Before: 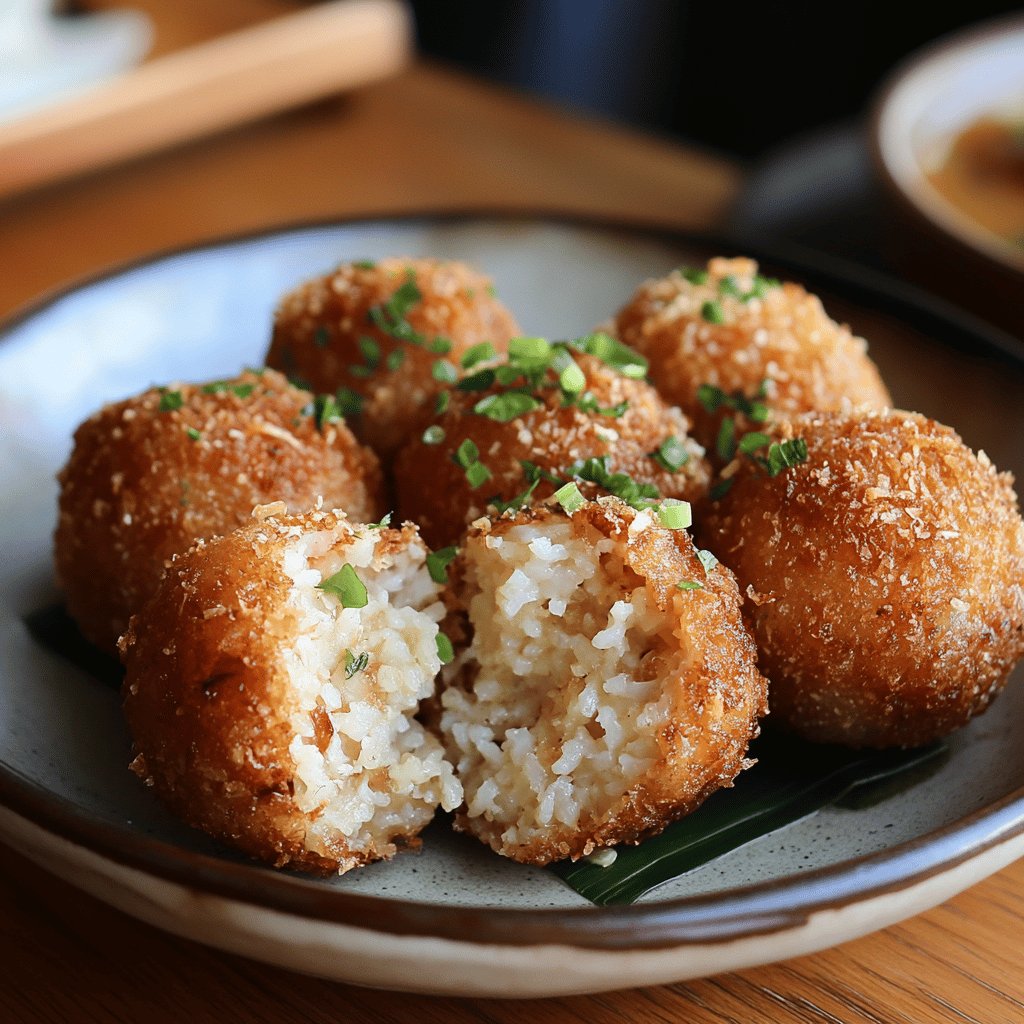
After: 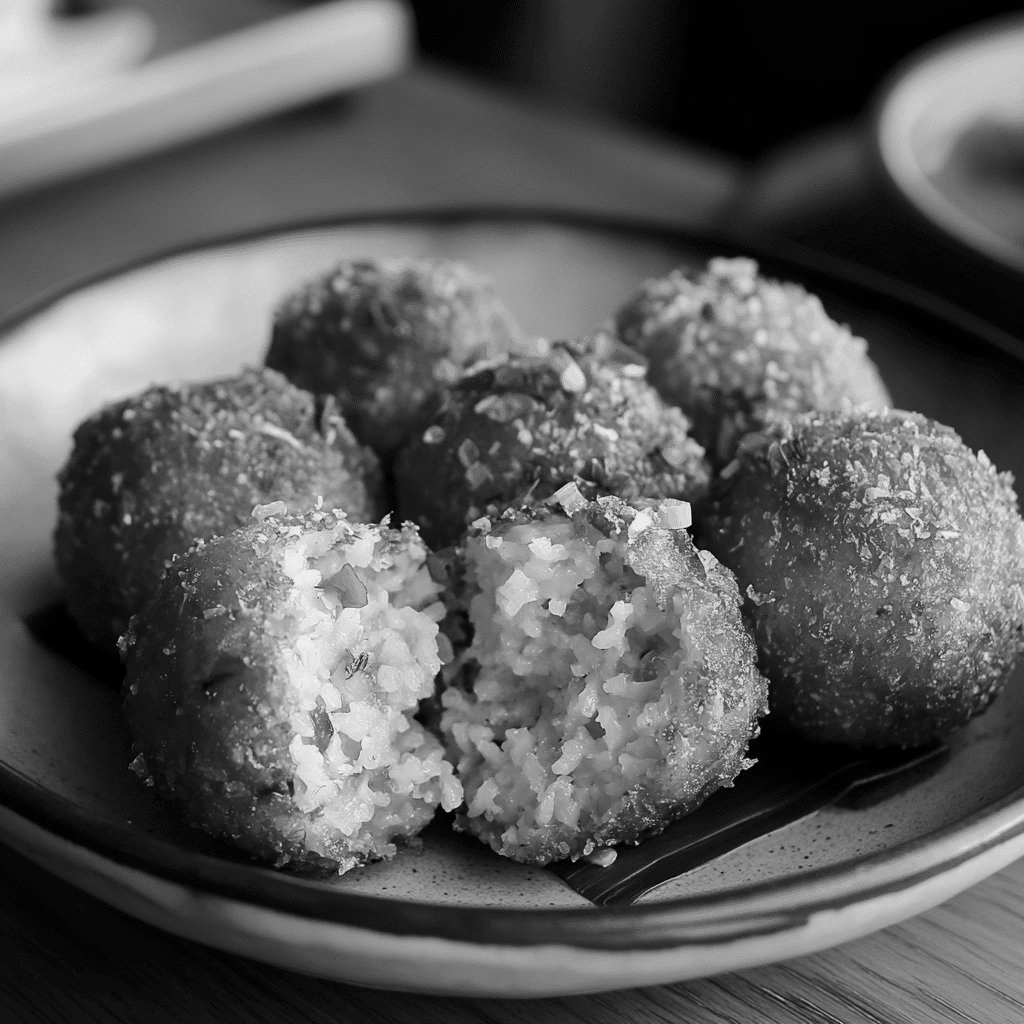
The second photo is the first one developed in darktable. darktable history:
monochrome: on, module defaults
exposure: exposure -0.153 EV, compensate highlight preservation false
local contrast: highlights 100%, shadows 100%, detail 120%, midtone range 0.2
